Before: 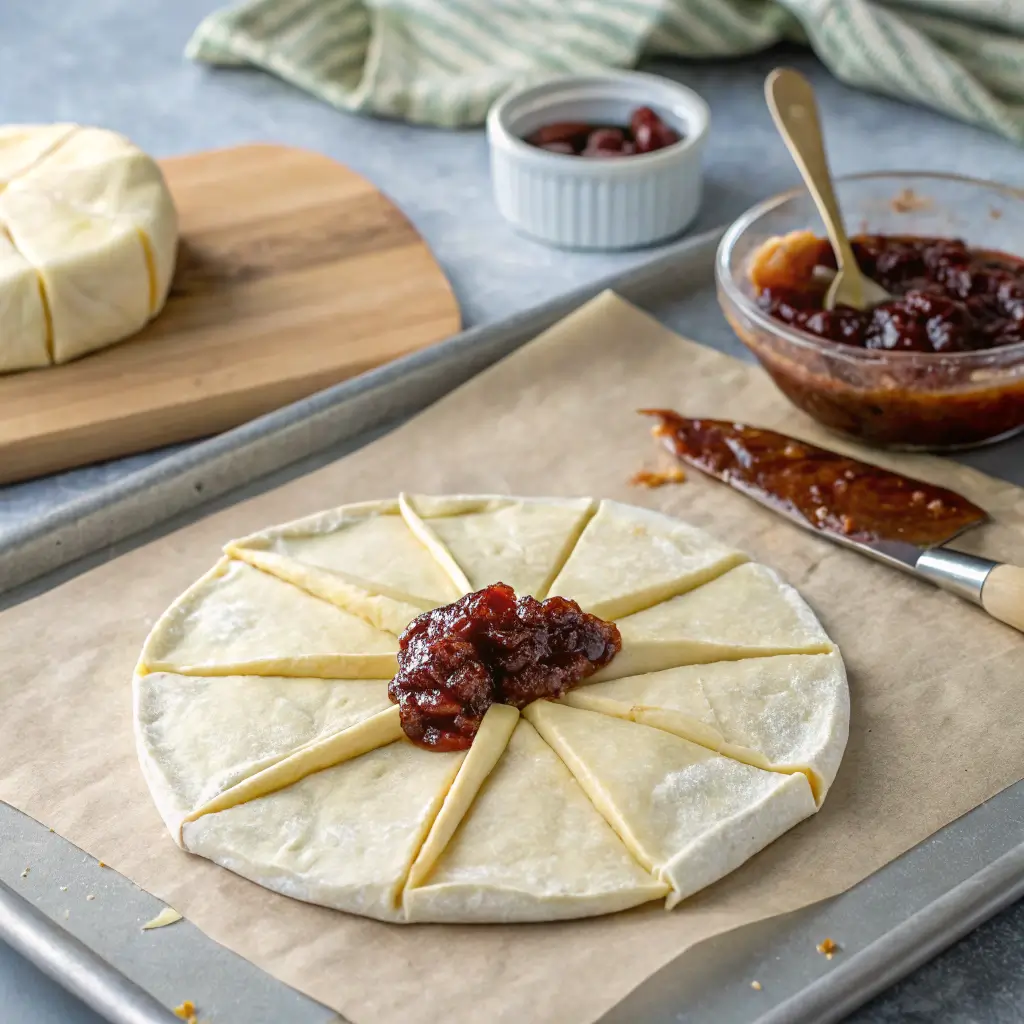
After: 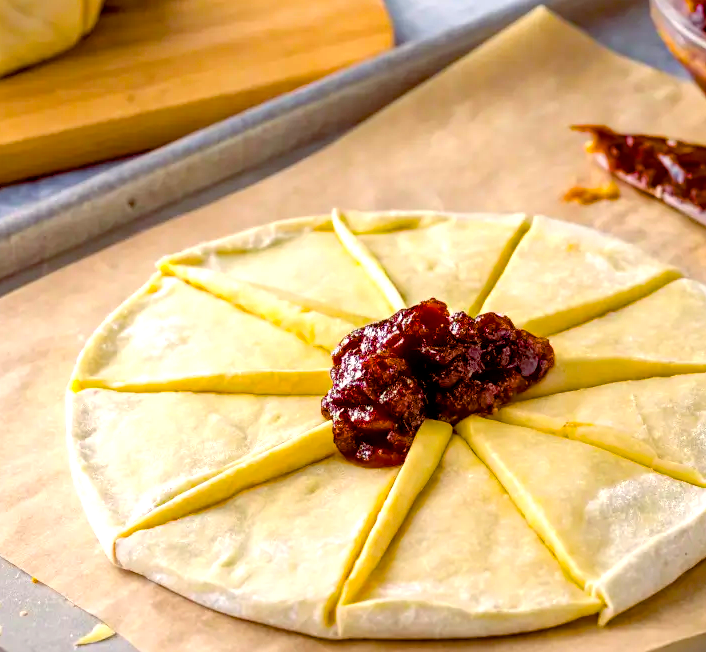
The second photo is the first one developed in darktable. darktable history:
crop: left 6.599%, top 27.79%, right 24.373%, bottom 8.532%
exposure: black level correction 0.001, compensate exposure bias true, compensate highlight preservation false
color balance rgb: highlights gain › chroma 1.354%, highlights gain › hue 57.09°, global offset › luminance -0.216%, global offset › chroma 0.274%, linear chroma grading › global chroma 15.123%, perceptual saturation grading › global saturation 37.247%, perceptual saturation grading › shadows 34.536%, perceptual brilliance grading › highlights 10.256%, perceptual brilliance grading › mid-tones 5.198%, global vibrance 20%
